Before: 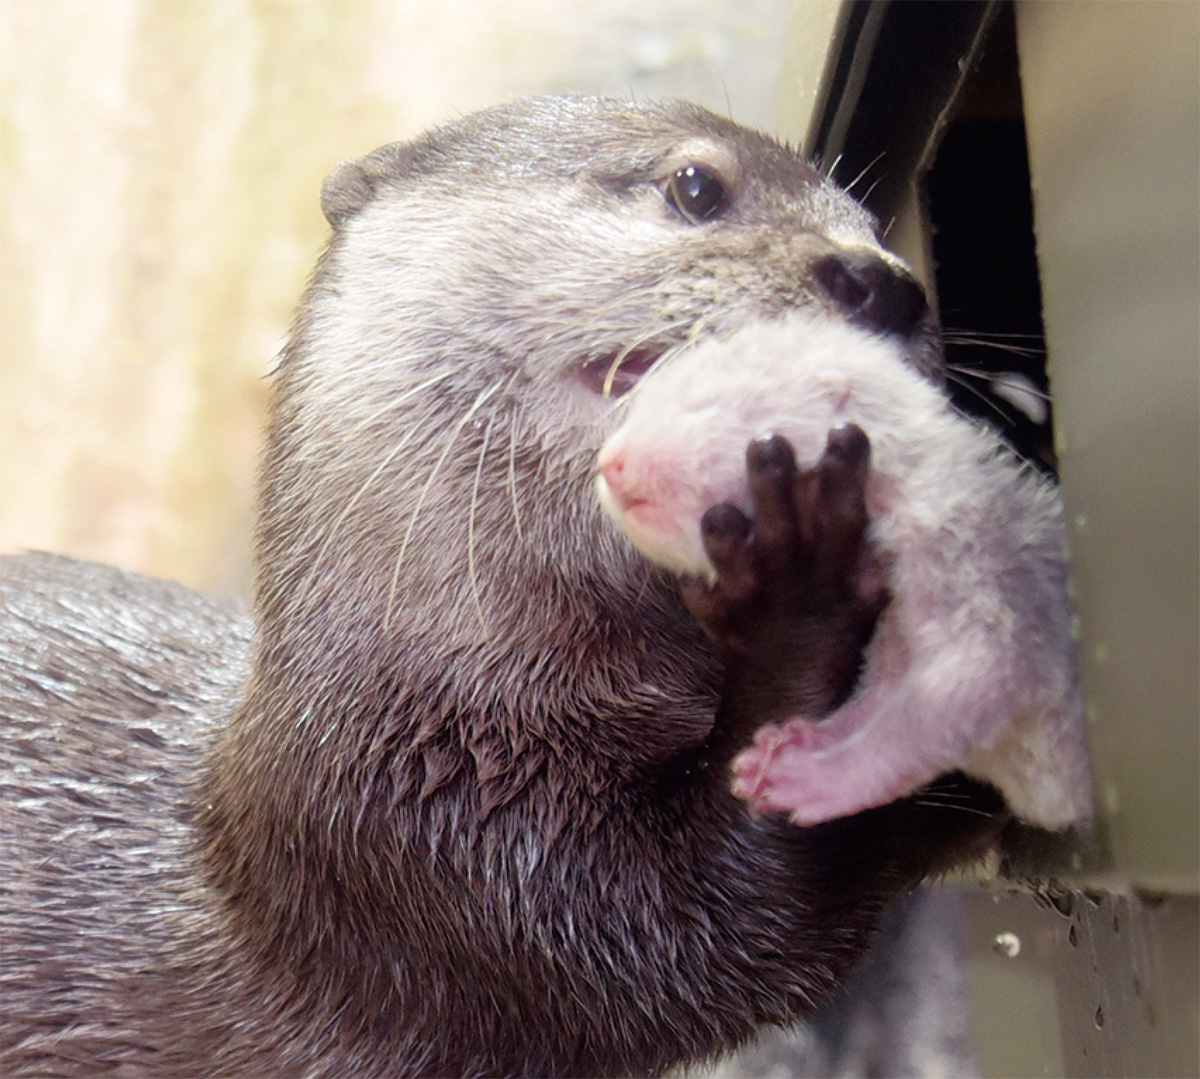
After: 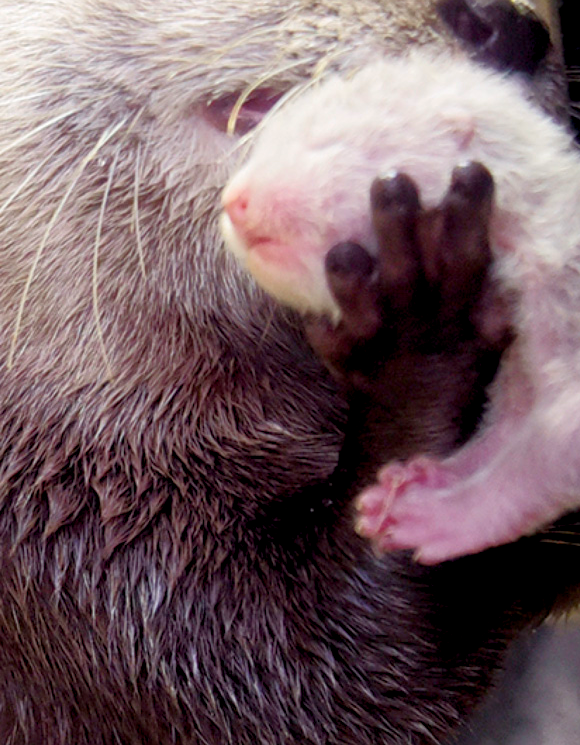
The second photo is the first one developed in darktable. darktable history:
color balance rgb: power › hue 61.23°, global offset › luminance -0.501%, linear chroma grading › global chroma 9.83%, perceptual saturation grading › global saturation 19.658%
crop: left 31.362%, top 24.369%, right 20.296%, bottom 6.495%
